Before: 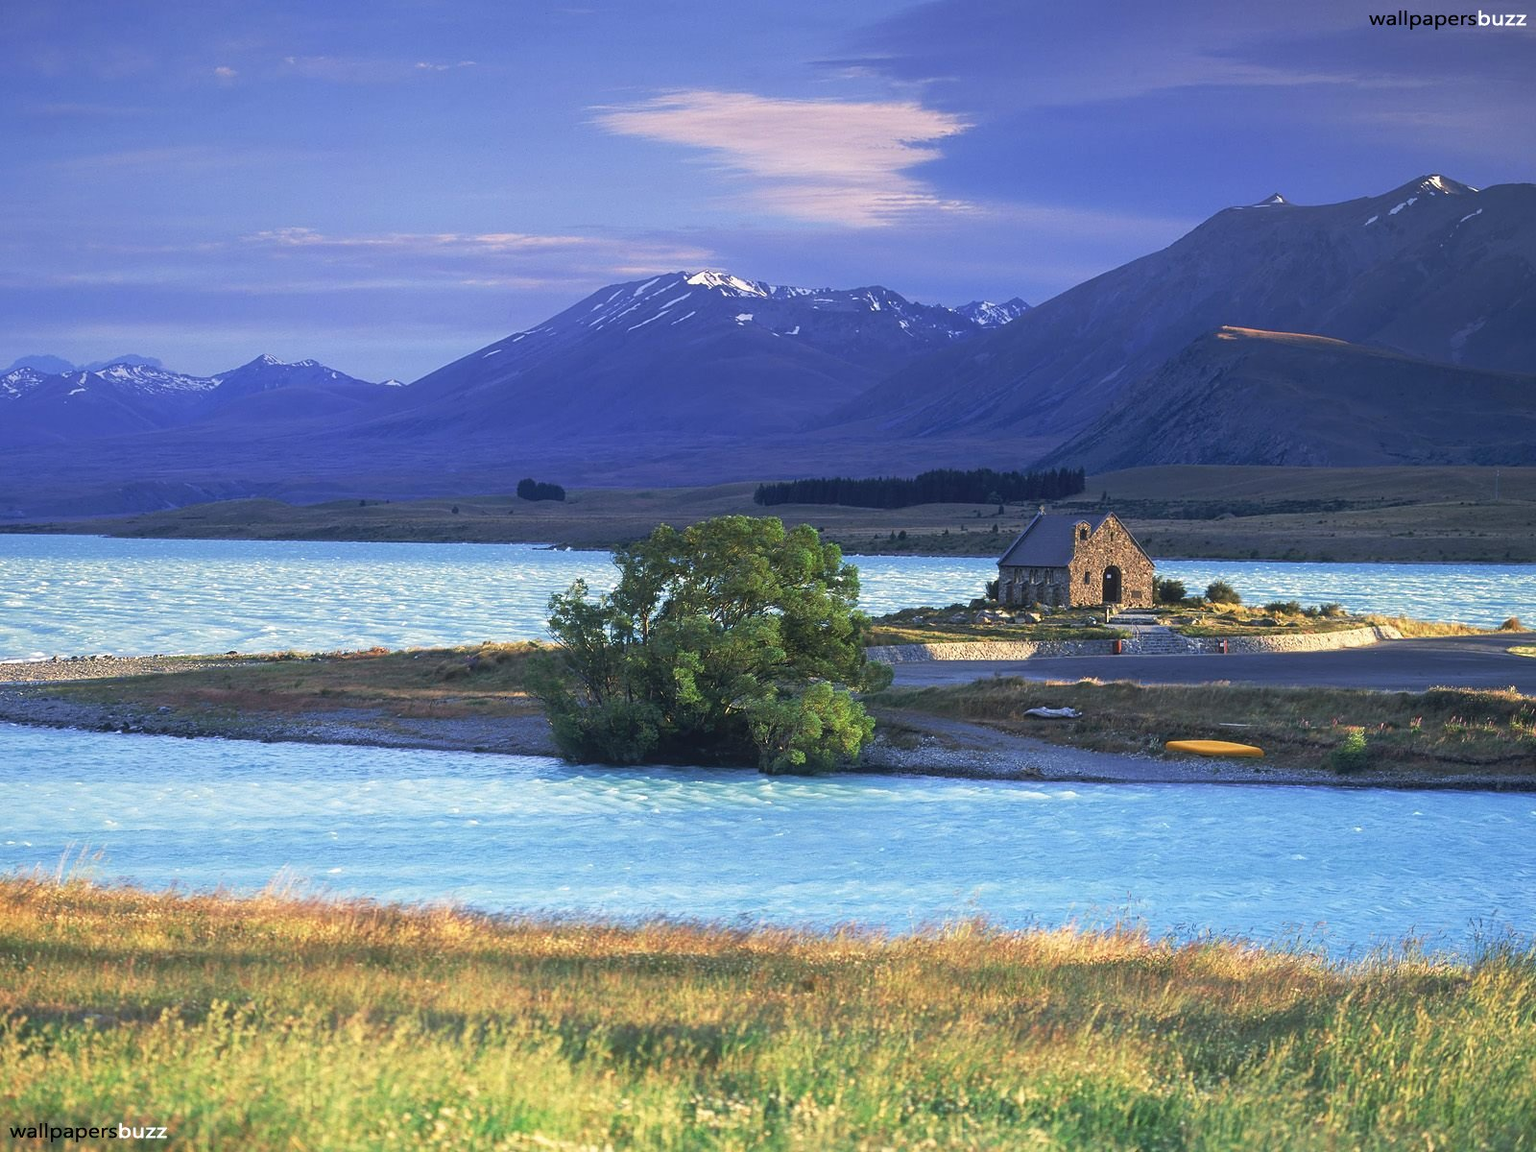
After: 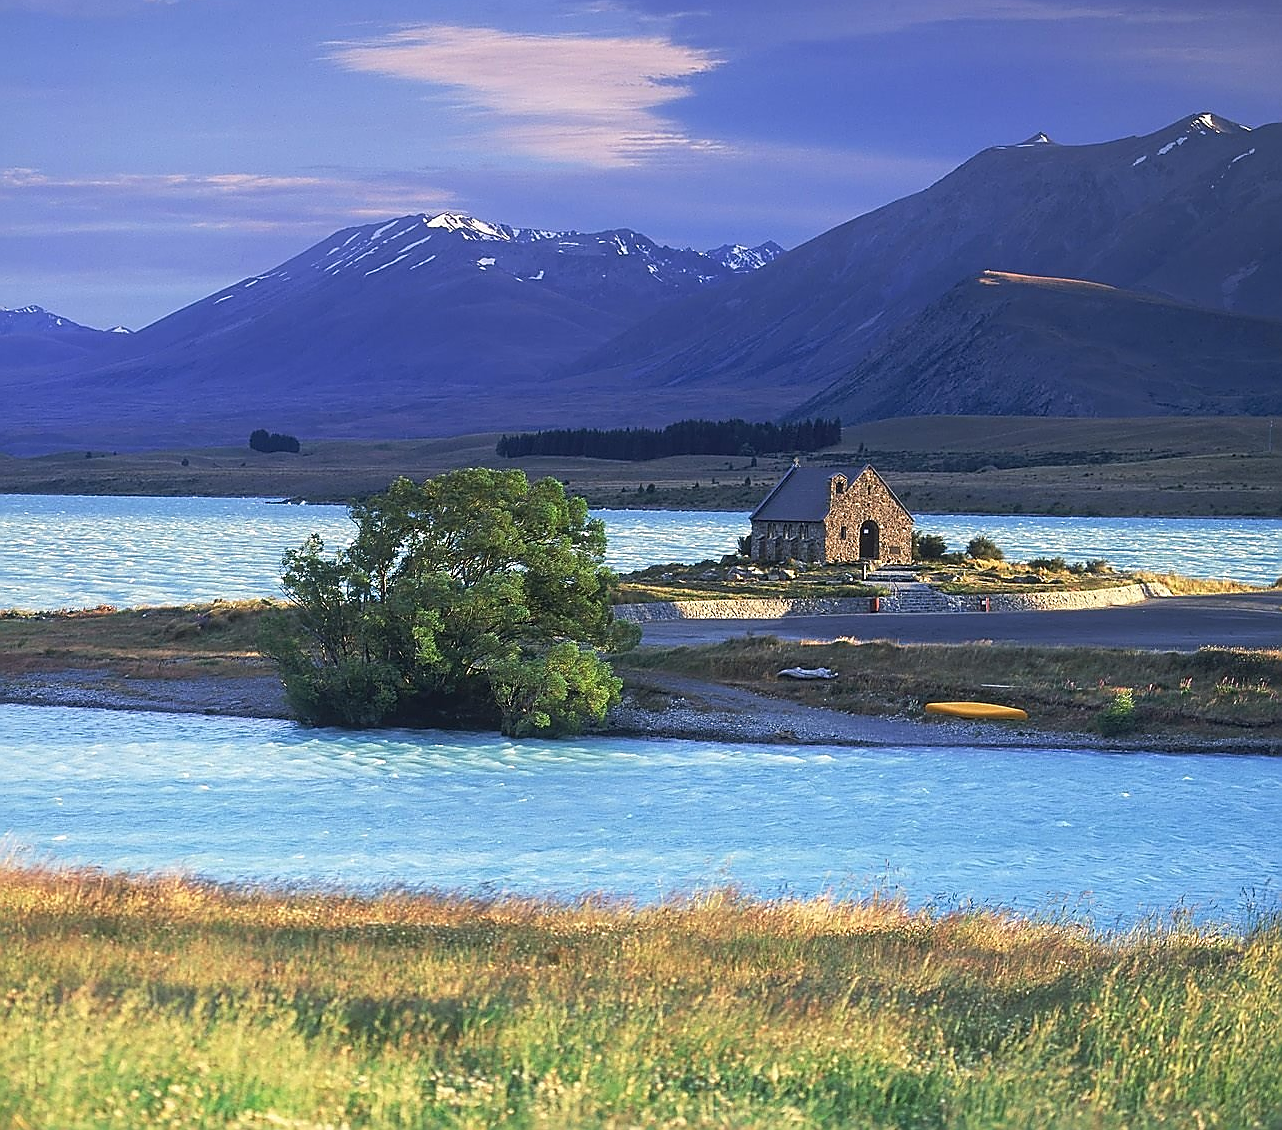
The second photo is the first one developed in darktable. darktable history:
crop and rotate: left 18.084%, top 5.83%, right 1.789%
sharpen: radius 1.363, amount 1.236, threshold 0.634
